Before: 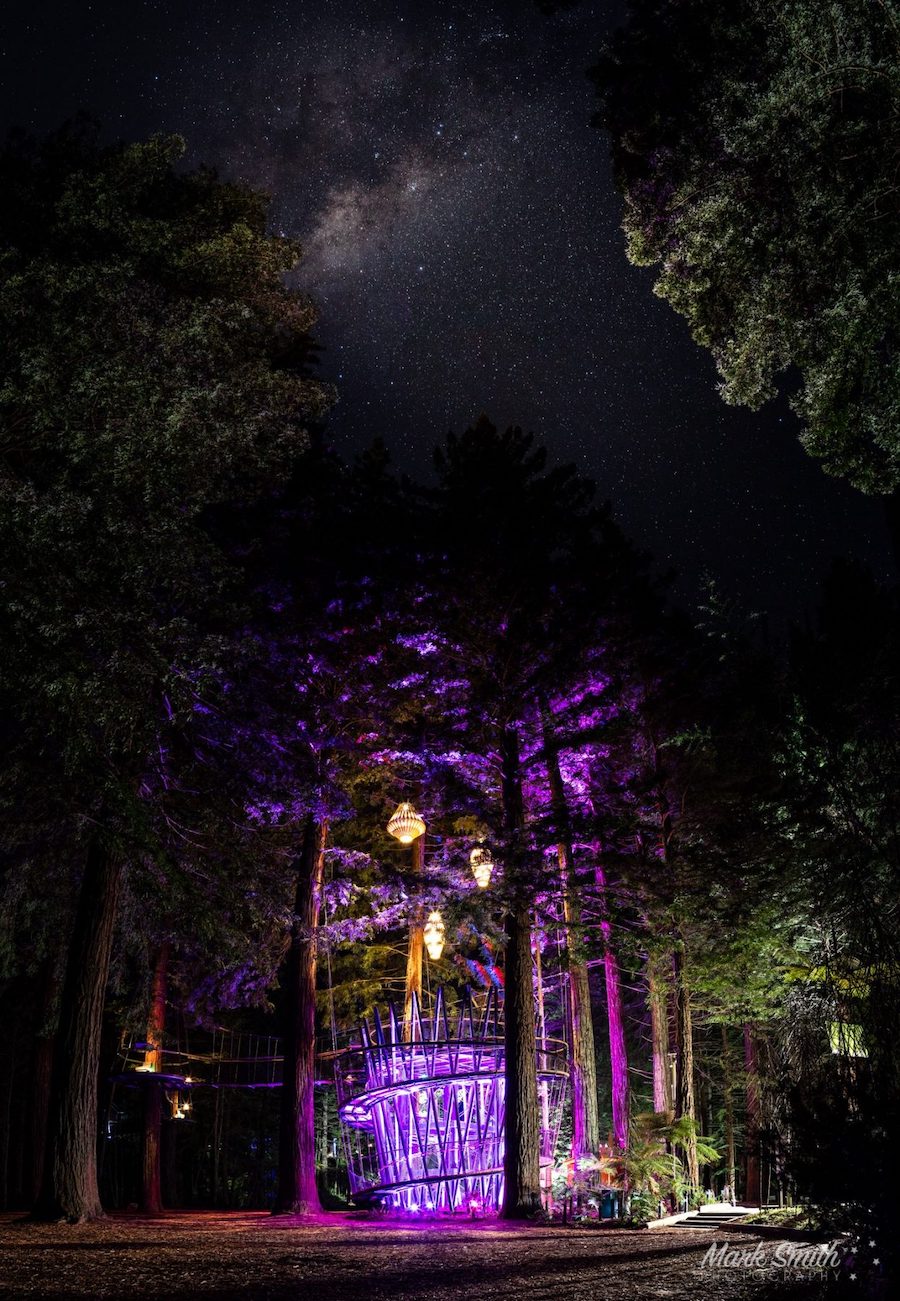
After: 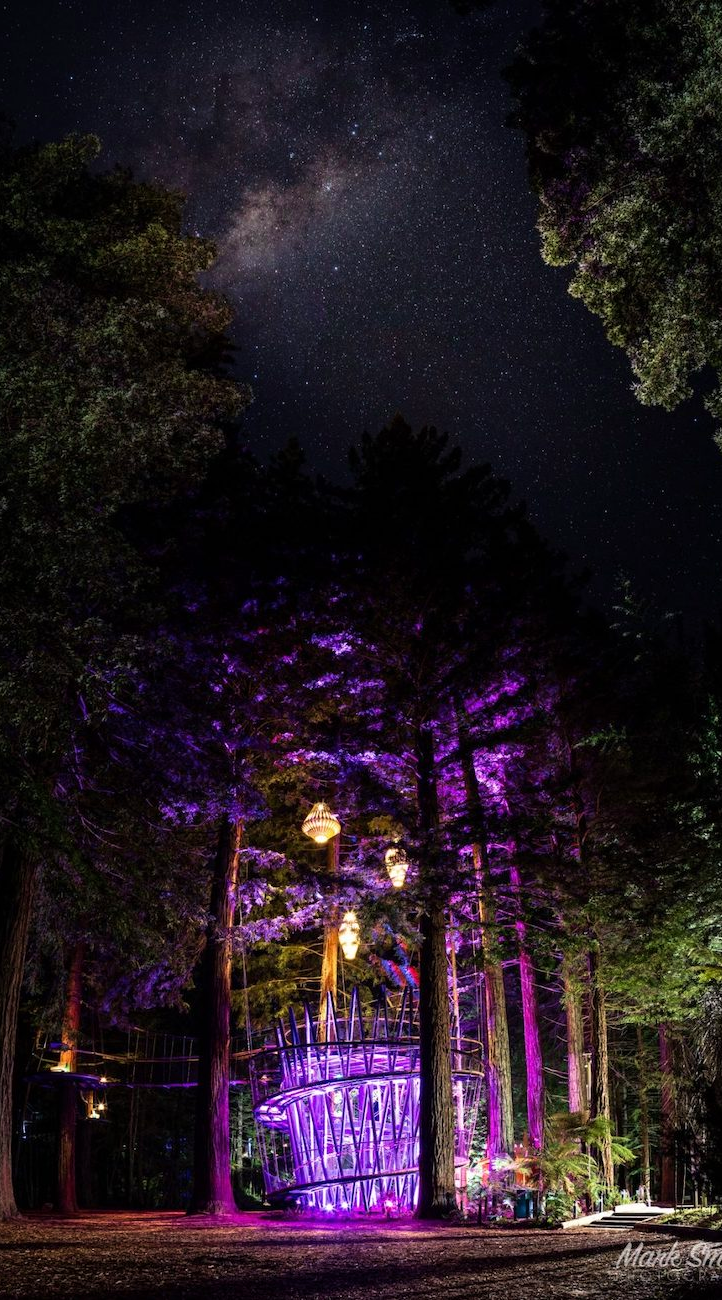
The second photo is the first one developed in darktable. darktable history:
crop and rotate: left 9.473%, right 10.256%
velvia: on, module defaults
